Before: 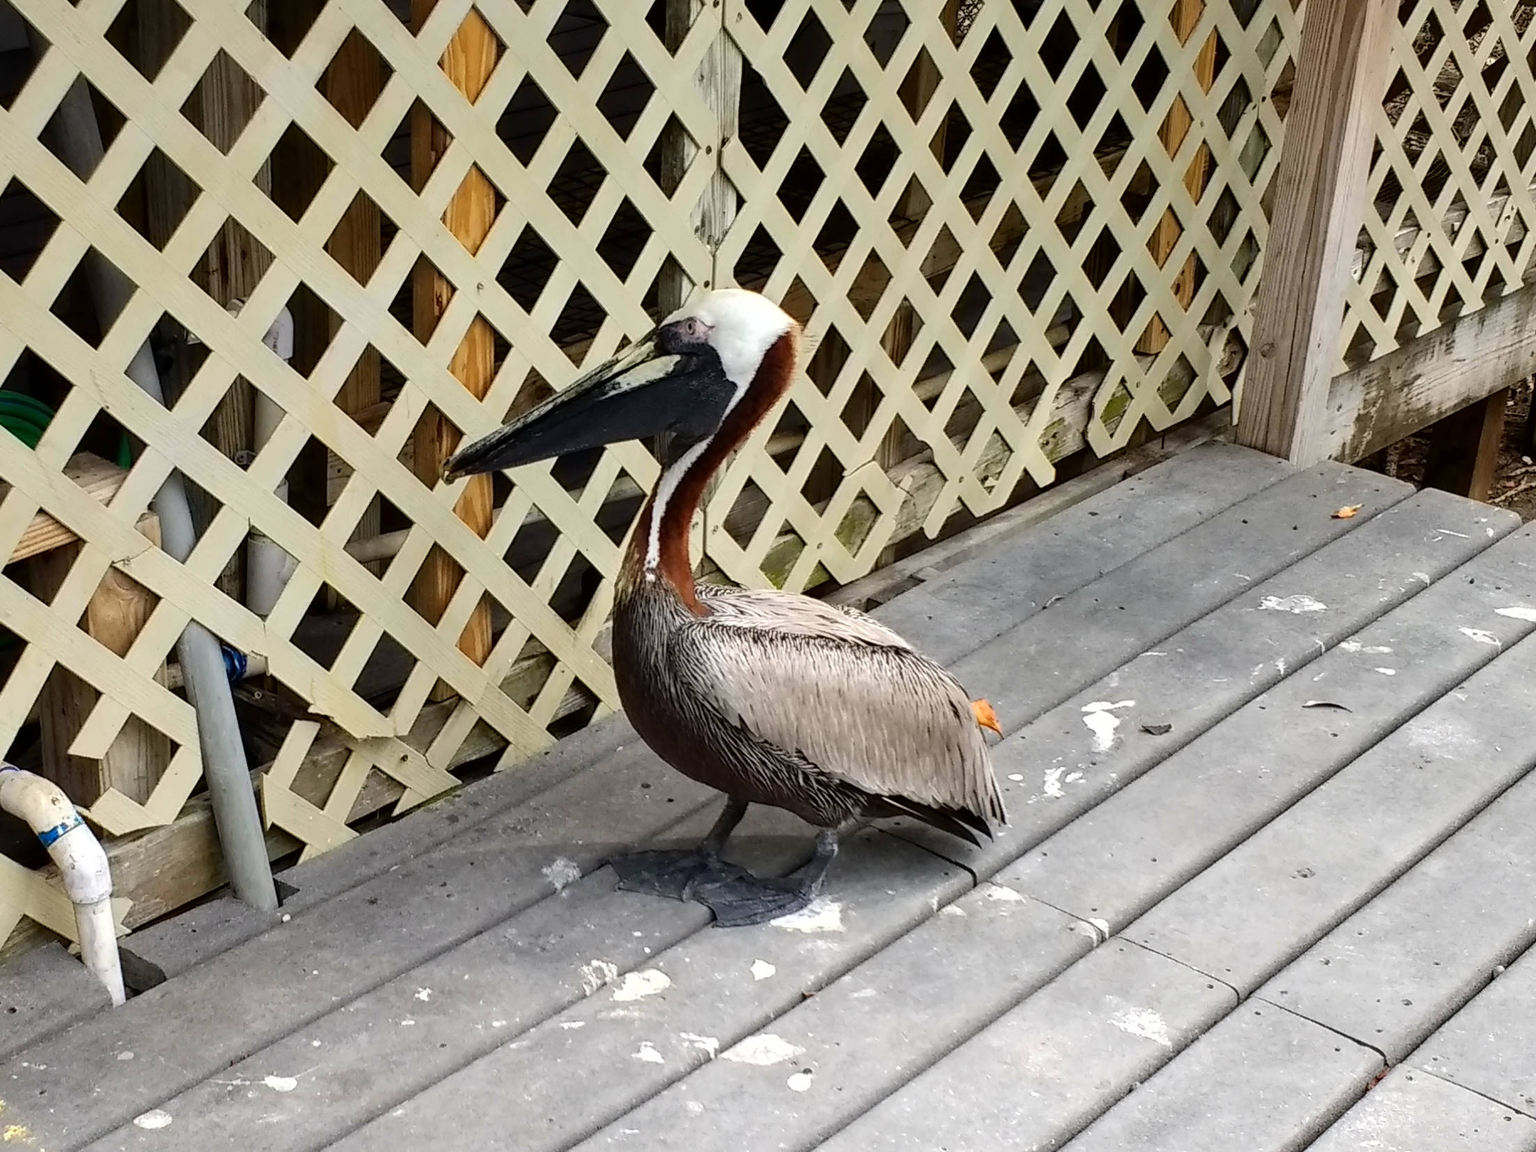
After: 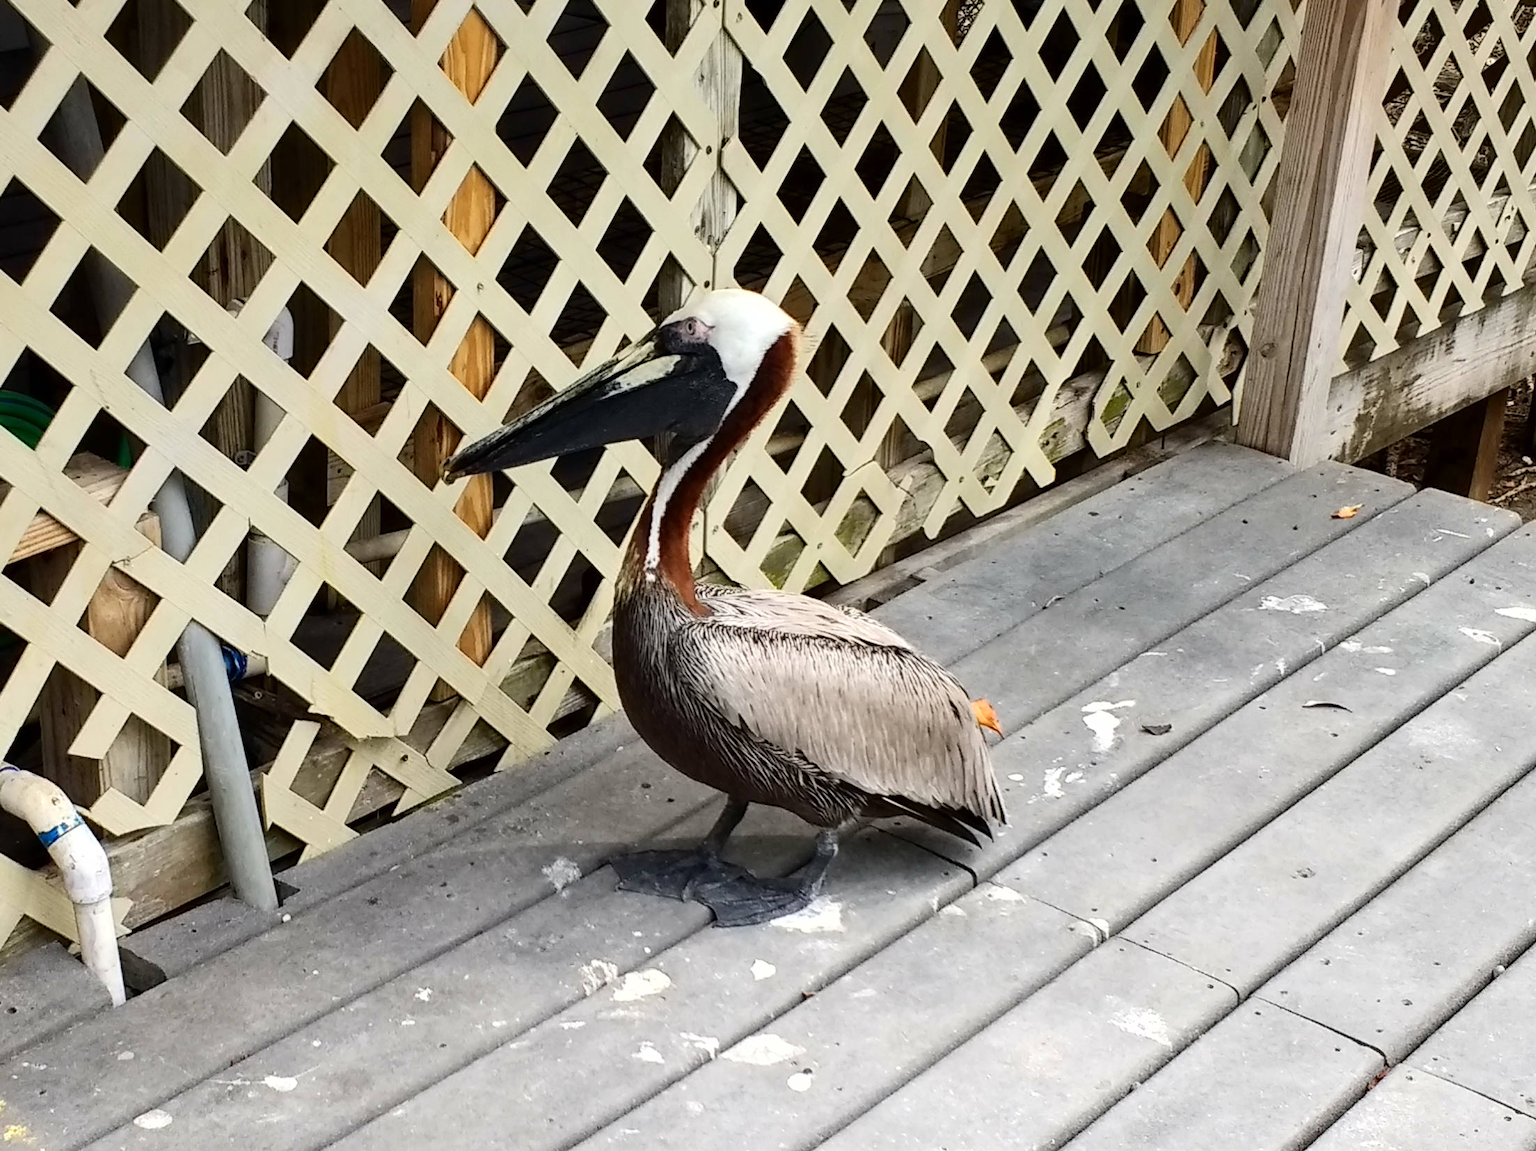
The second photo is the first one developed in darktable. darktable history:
contrast brightness saturation: contrast 0.153, brightness 0.05
